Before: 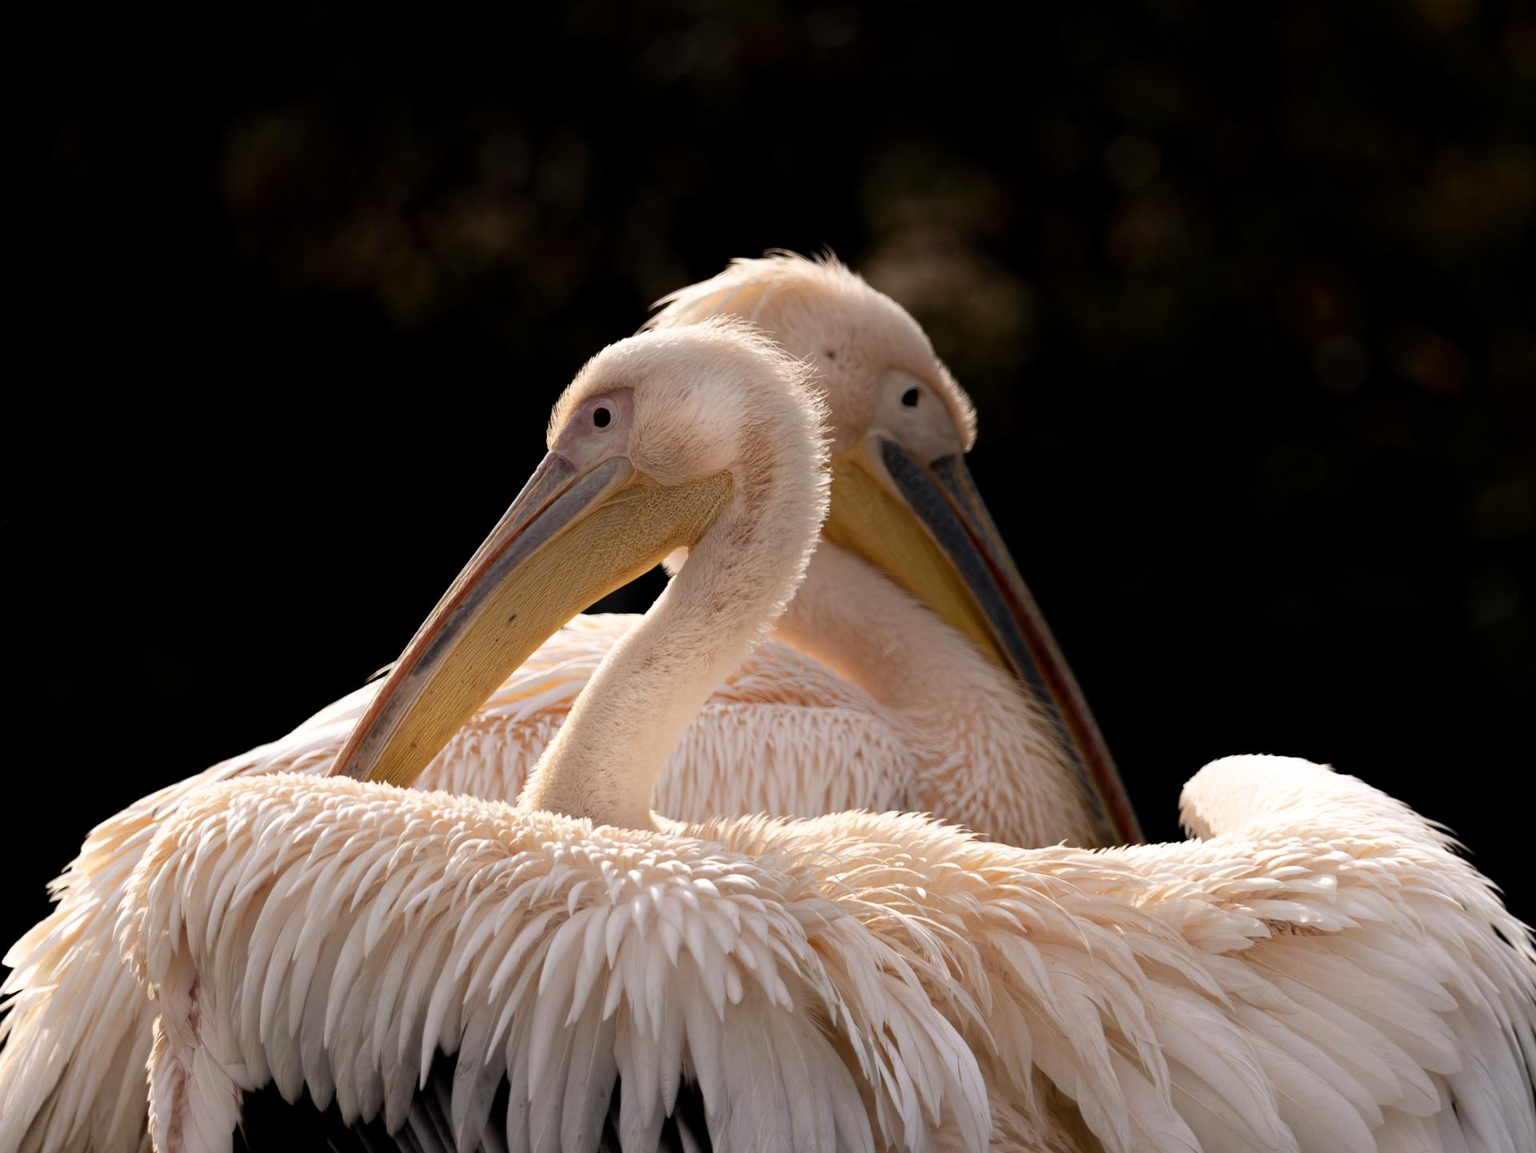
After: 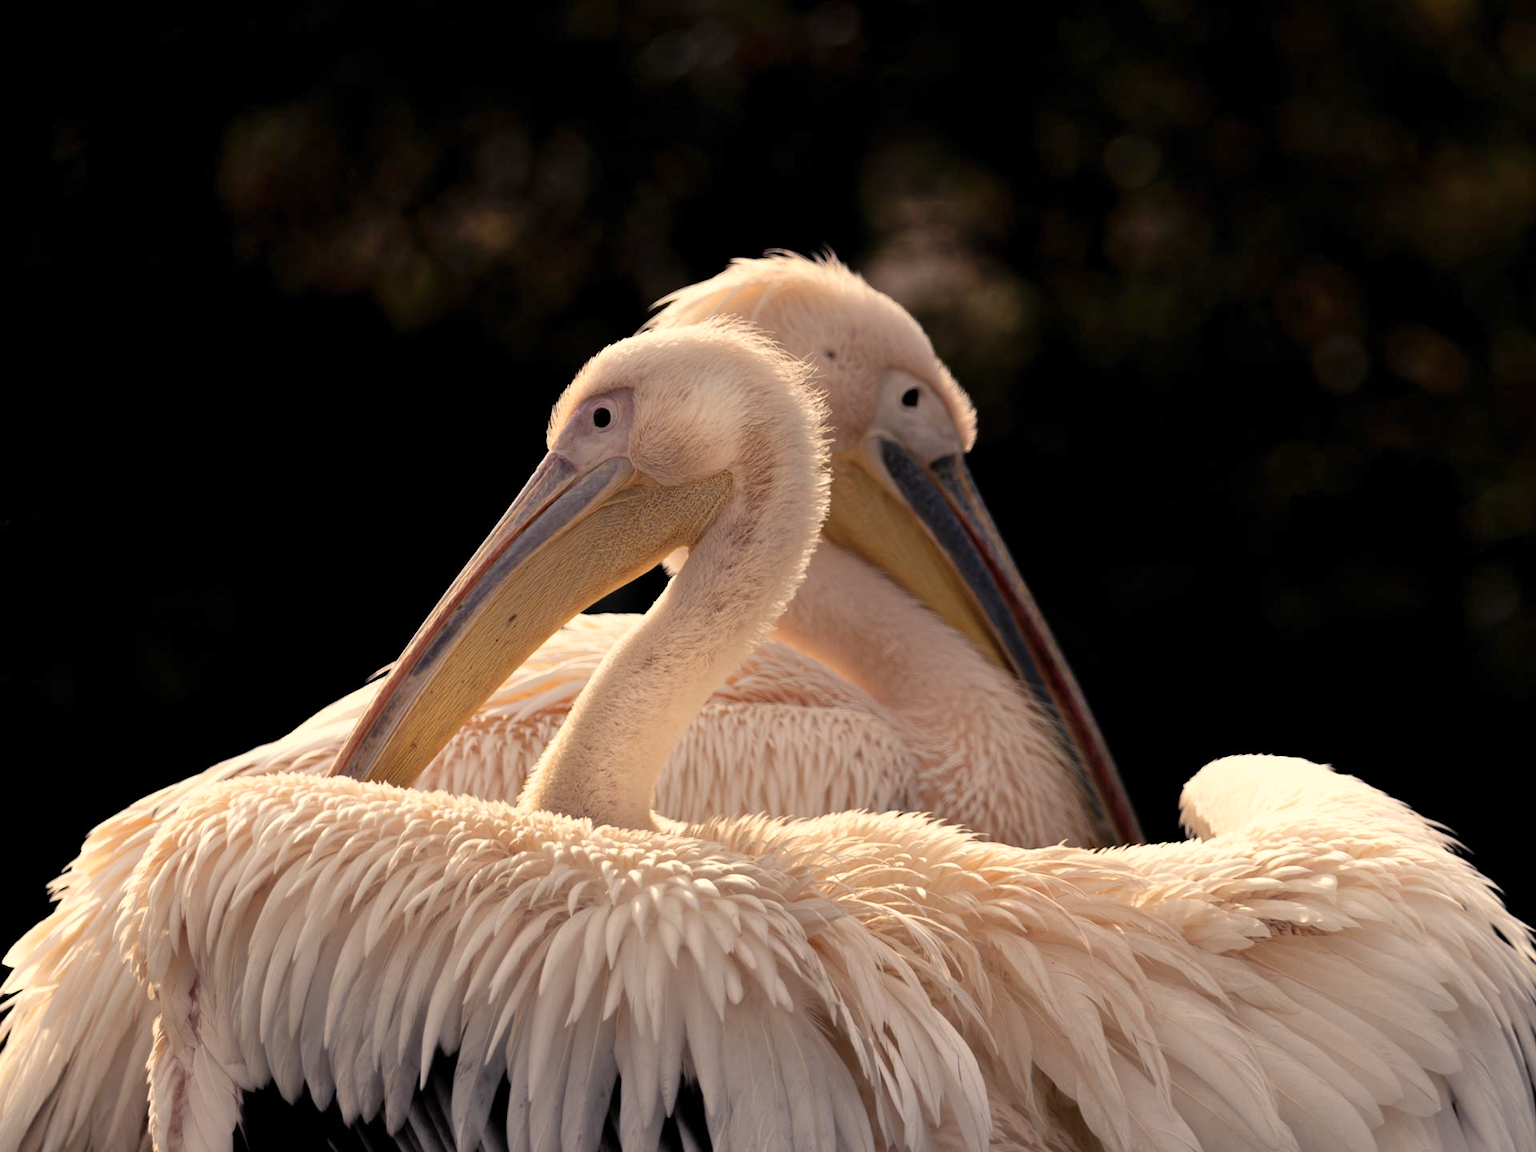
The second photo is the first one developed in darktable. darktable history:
color balance rgb: shadows lift › chroma 2%, shadows lift › hue 263°, highlights gain › chroma 8%, highlights gain › hue 84°, linear chroma grading › global chroma -15%, saturation formula JzAzBz (2021)
shadows and highlights: low approximation 0.01, soften with gaussian
white balance: red 1.05, blue 1.072
